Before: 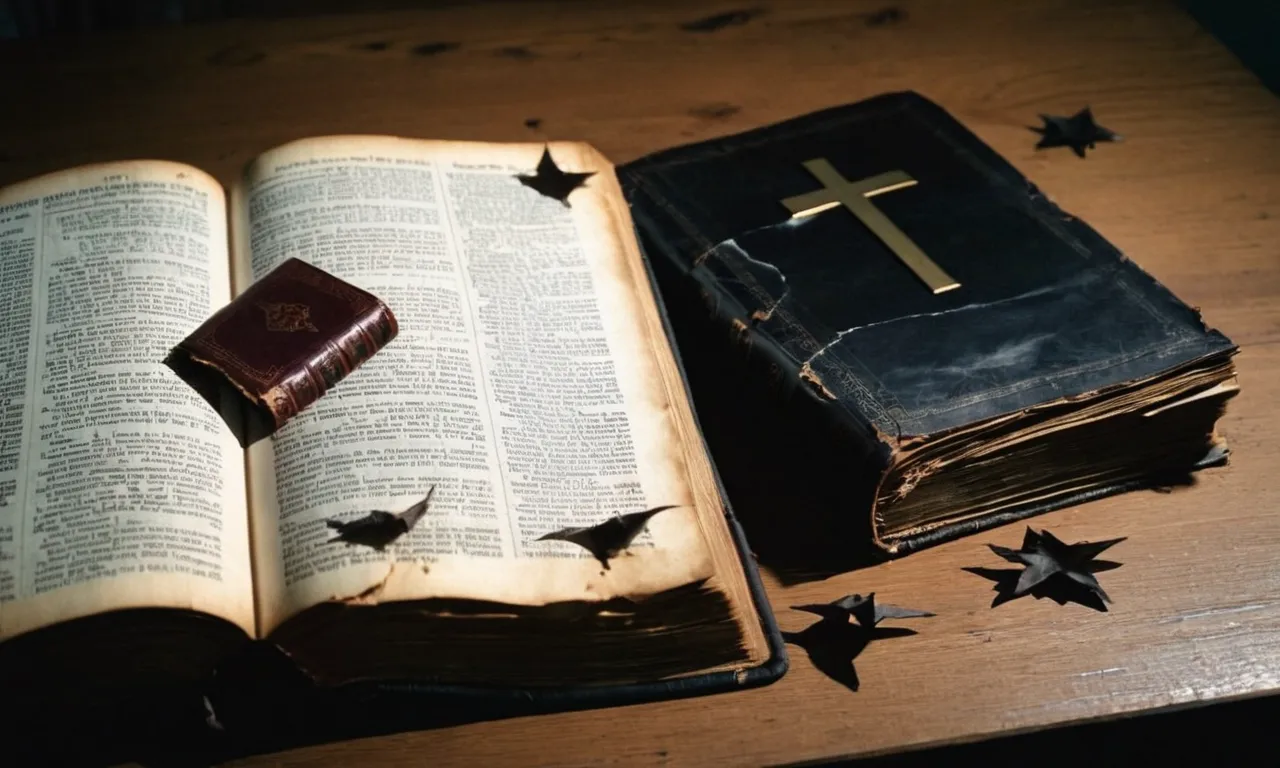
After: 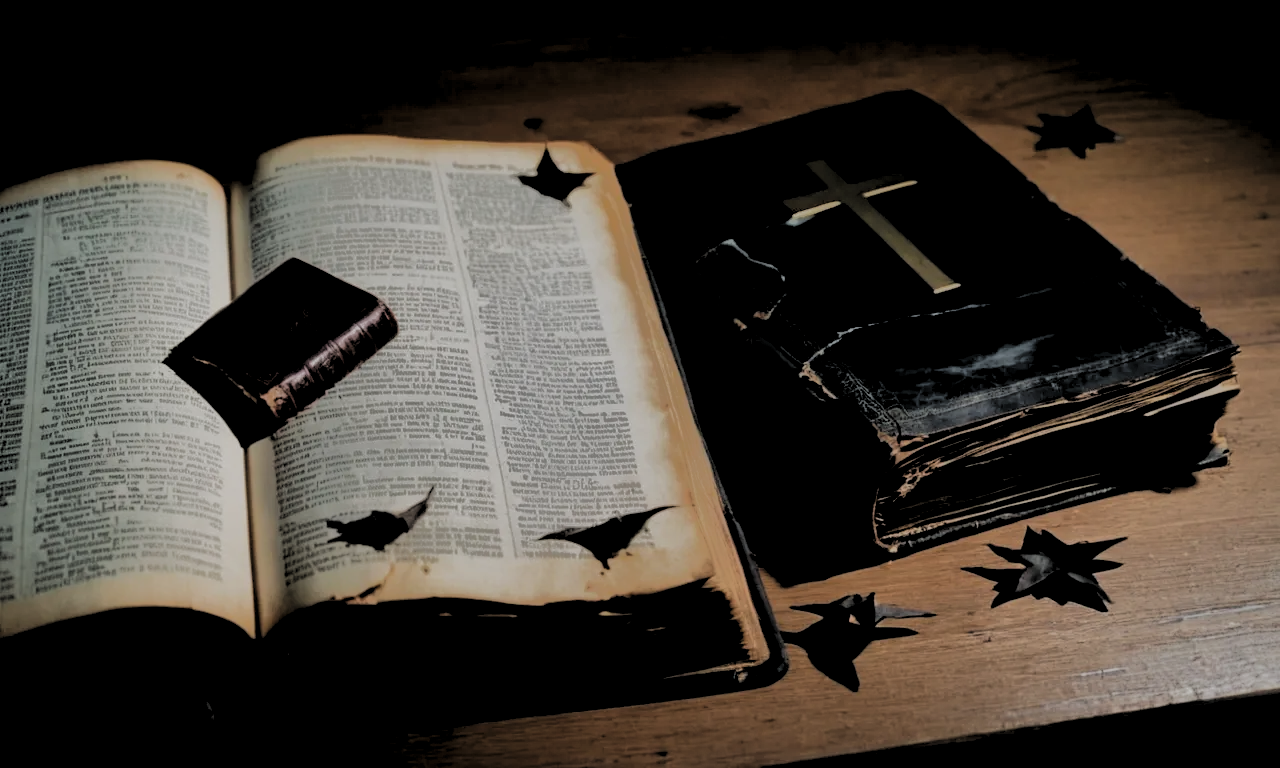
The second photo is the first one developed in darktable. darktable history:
shadows and highlights: shadows 38.43, highlights -74.54
levels: levels [0.116, 0.574, 1]
filmic rgb: black relative exposure -5 EV, white relative exposure 3.5 EV, hardness 3.19, contrast 1.3, highlights saturation mix -50%
